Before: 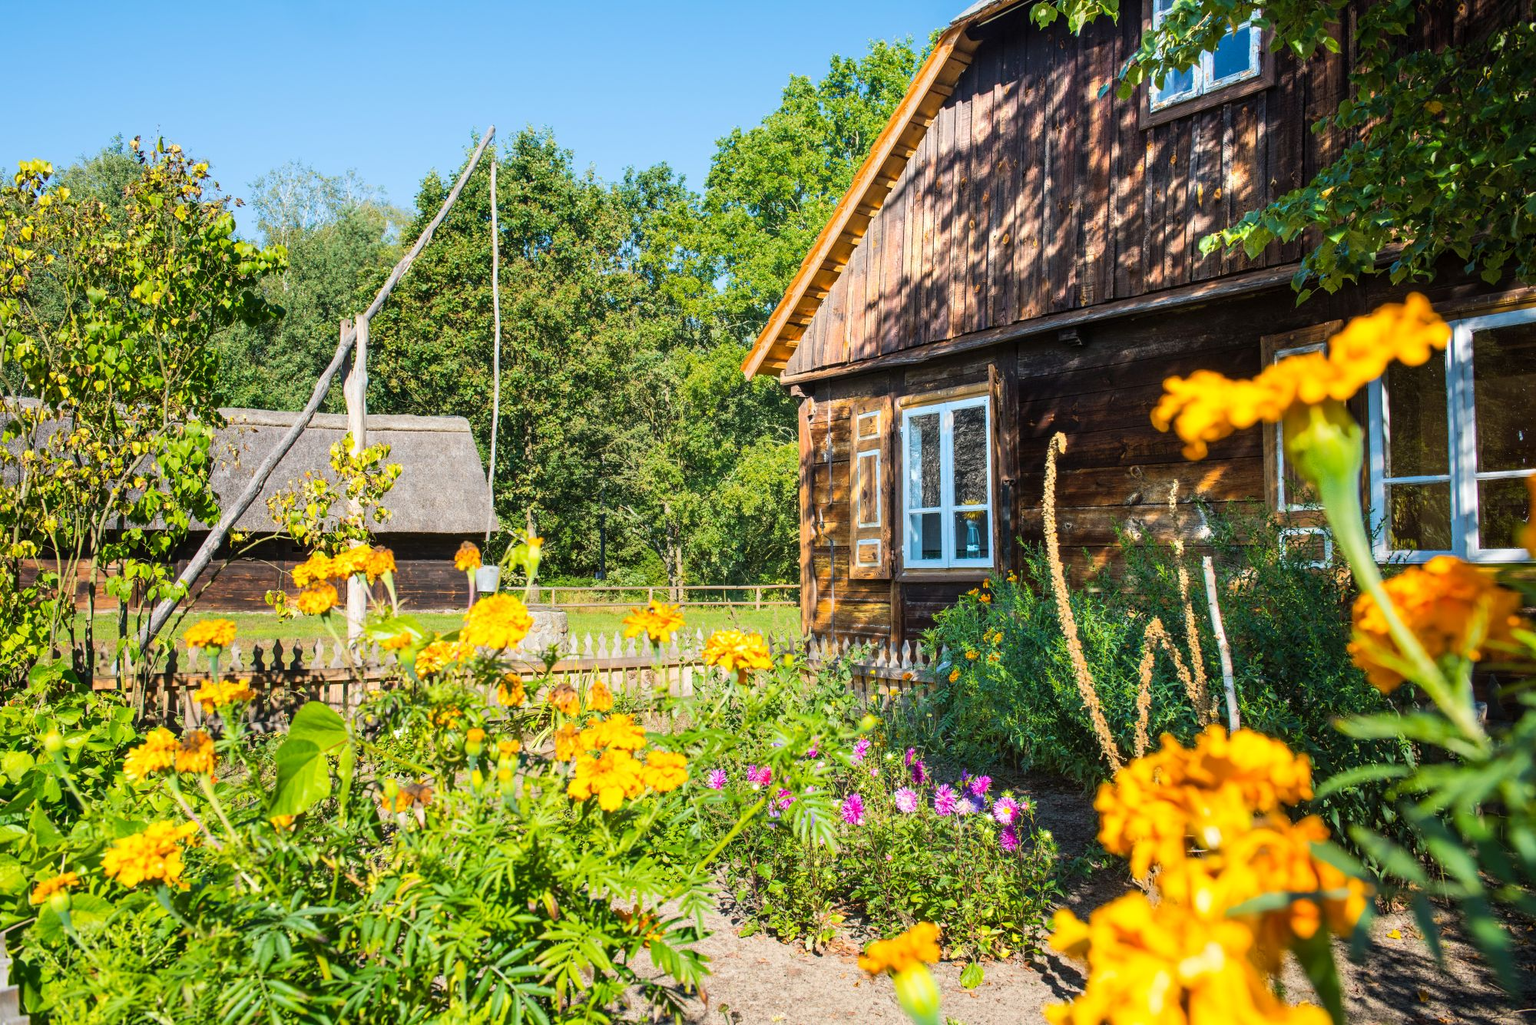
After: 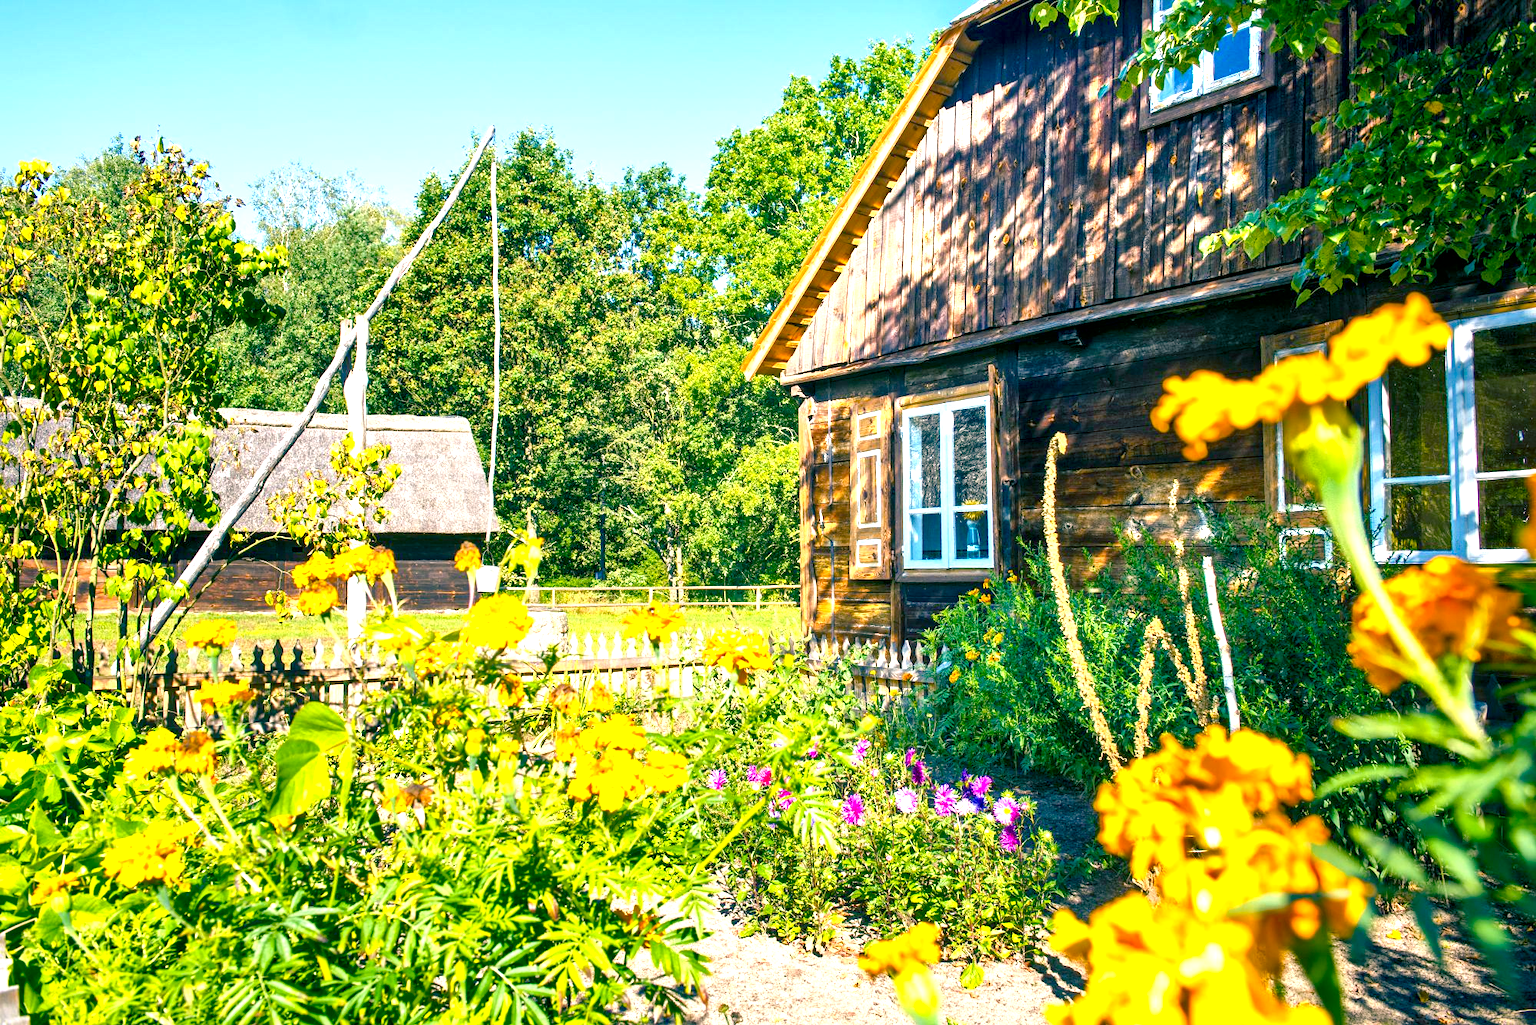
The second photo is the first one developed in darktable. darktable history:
color balance rgb: shadows lift › luminance -28.76%, shadows lift › chroma 10%, shadows lift › hue 230°, power › chroma 0.5%, power › hue 215°, highlights gain › luminance 7.14%, highlights gain › chroma 1%, highlights gain › hue 50°, global offset › luminance -0.29%, global offset › hue 260°, perceptual saturation grading › global saturation 20%, perceptual saturation grading › highlights -13.92%, perceptual saturation grading › shadows 50%
local contrast: mode bilateral grid, contrast 25, coarseness 47, detail 151%, midtone range 0.2
tone equalizer: -8 EV 0.25 EV, -7 EV 0.417 EV, -6 EV 0.417 EV, -5 EV 0.25 EV, -3 EV -0.25 EV, -2 EV -0.417 EV, -1 EV -0.417 EV, +0 EV -0.25 EV, edges refinement/feathering 500, mask exposure compensation -1.57 EV, preserve details guided filter
exposure: black level correction 0, exposure 1.1 EV, compensate exposure bias true, compensate highlight preservation false
